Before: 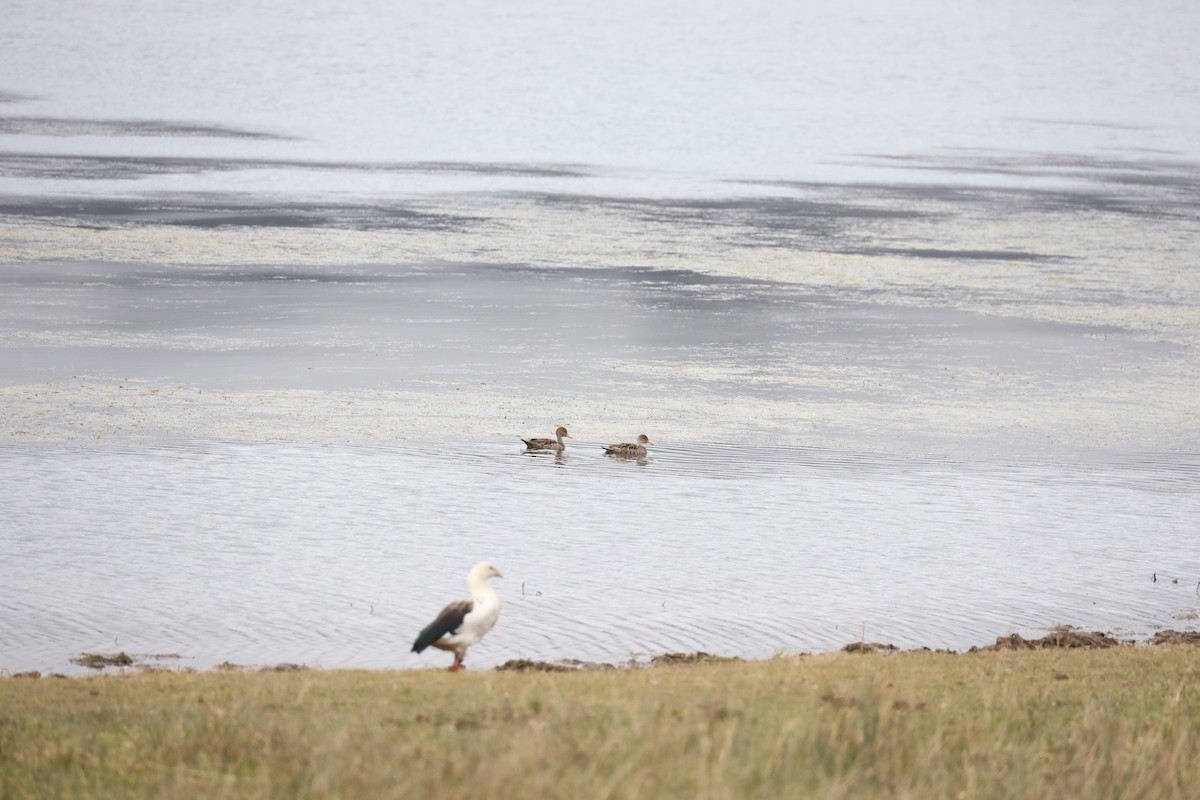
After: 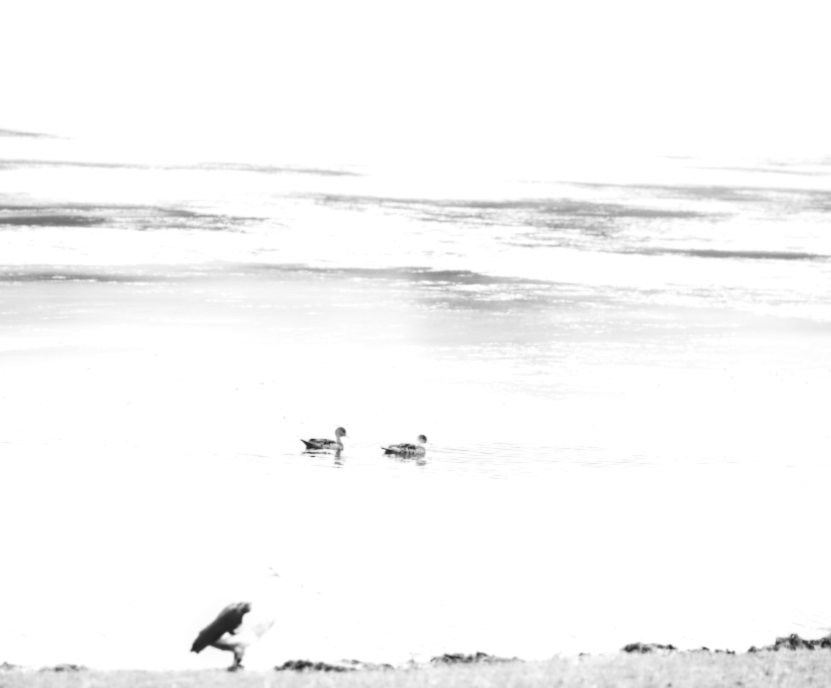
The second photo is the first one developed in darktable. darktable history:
tone equalizer: -8 EV -0.75 EV, -7 EV -0.7 EV, -6 EV -0.6 EV, -5 EV -0.4 EV, -3 EV 0.4 EV, -2 EV 0.6 EV, -1 EV 0.7 EV, +0 EV 0.75 EV, edges refinement/feathering 500, mask exposure compensation -1.57 EV, preserve details no
lowpass: radius 0.76, contrast 1.56, saturation 0, unbound 0
crop: left 18.479%, right 12.2%, bottom 13.971%
exposure: exposure 0.207 EV, compensate highlight preservation false
local contrast: on, module defaults
